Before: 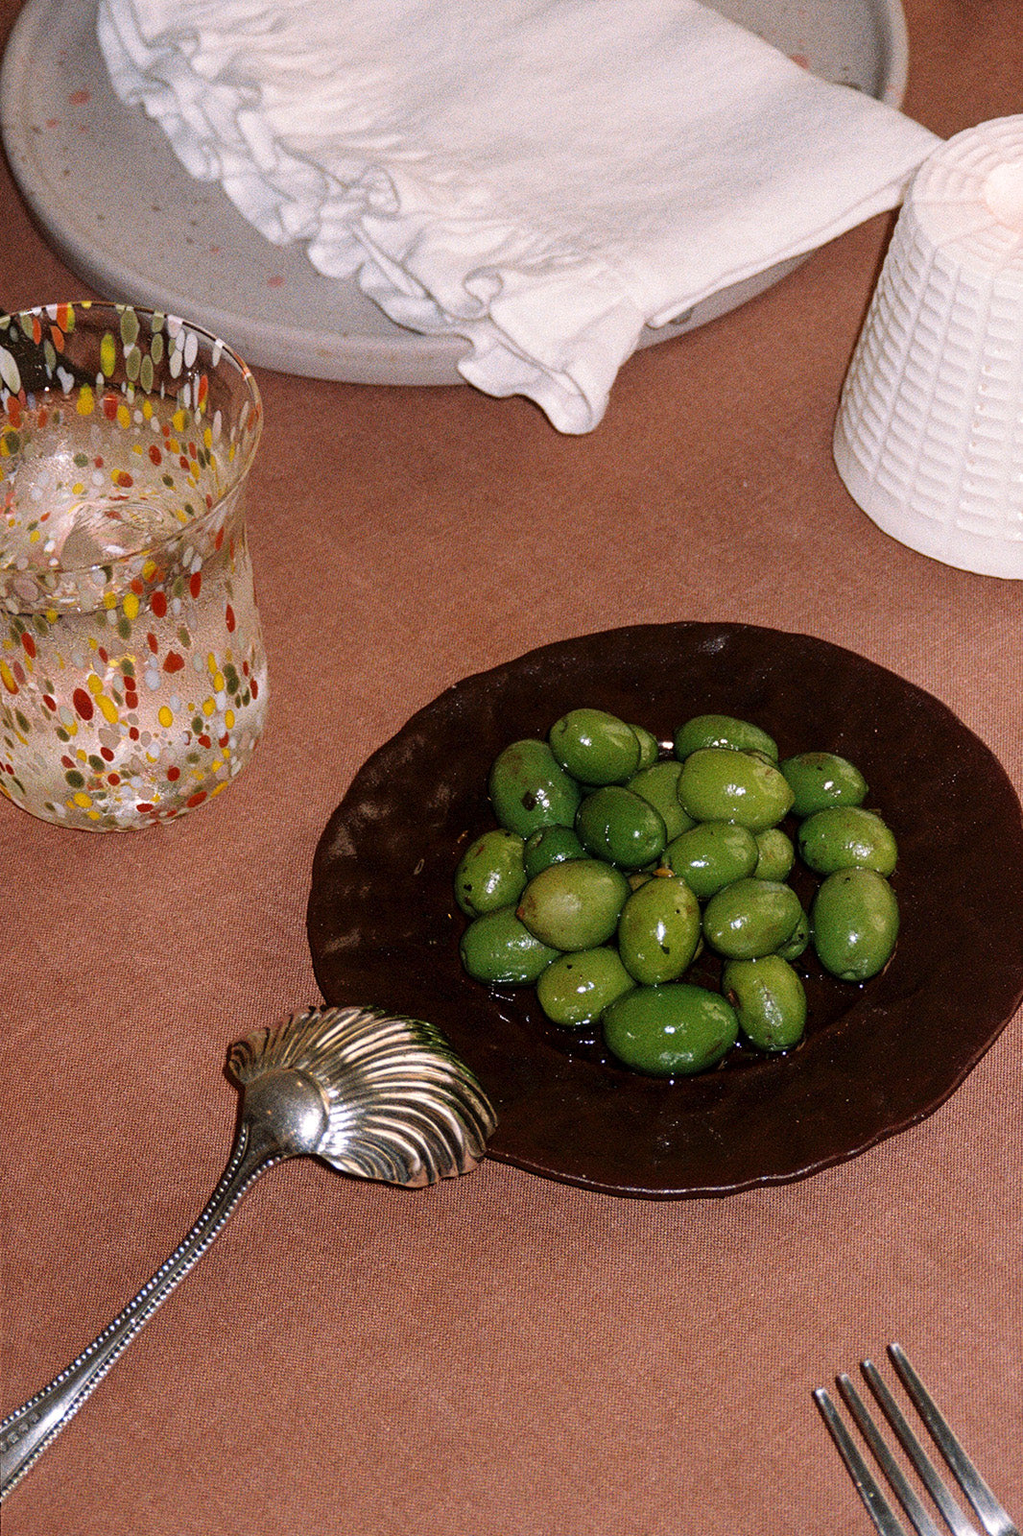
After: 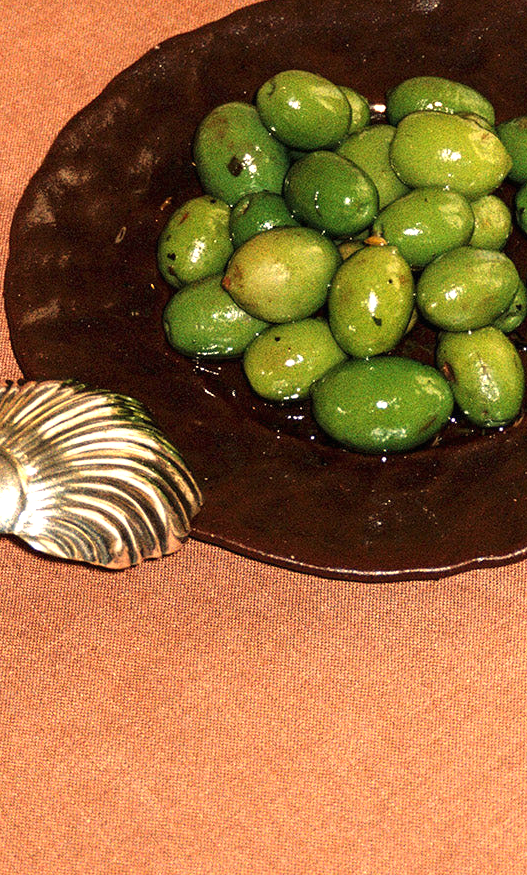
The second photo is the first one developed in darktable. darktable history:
white balance: red 1.08, blue 0.791
exposure: black level correction 0, exposure 1.125 EV, compensate exposure bias true, compensate highlight preservation false
crop: left 29.672%, top 41.786%, right 20.851%, bottom 3.487%
